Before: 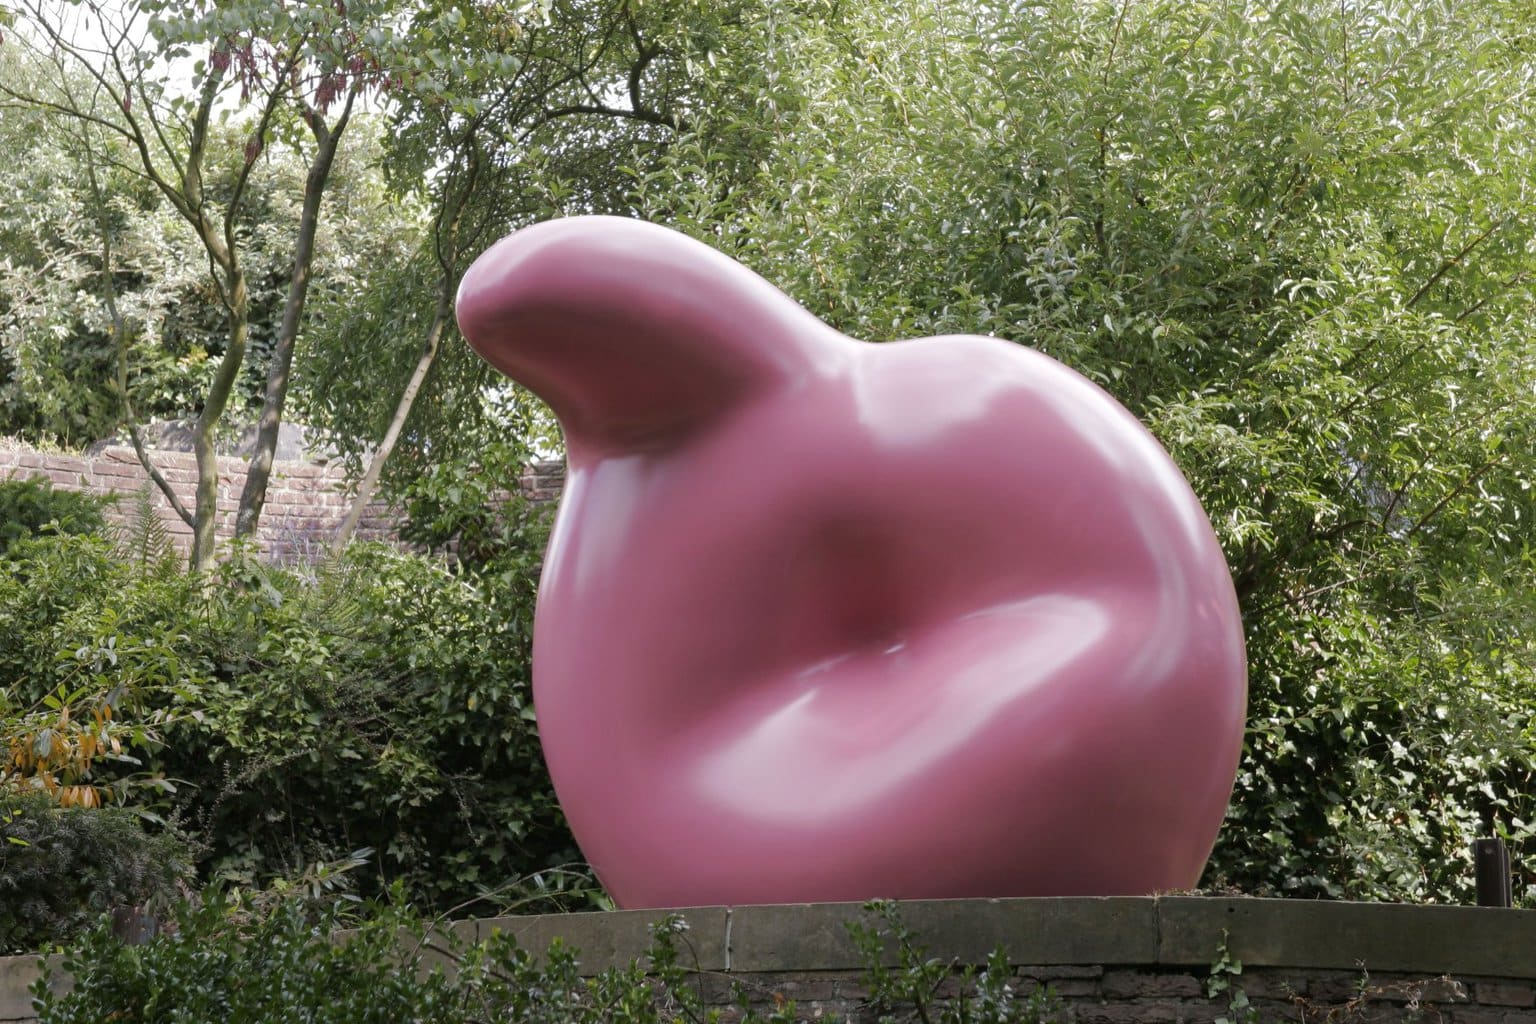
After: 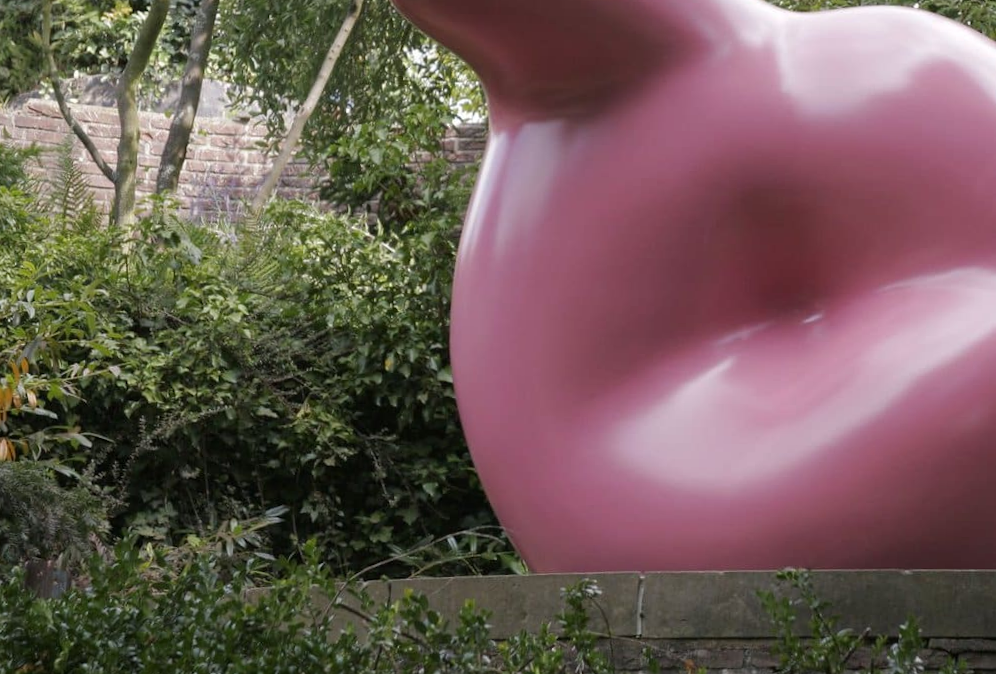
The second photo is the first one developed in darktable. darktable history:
crop and rotate: angle -1.21°, left 3.788%, top 32.035%, right 29.313%
